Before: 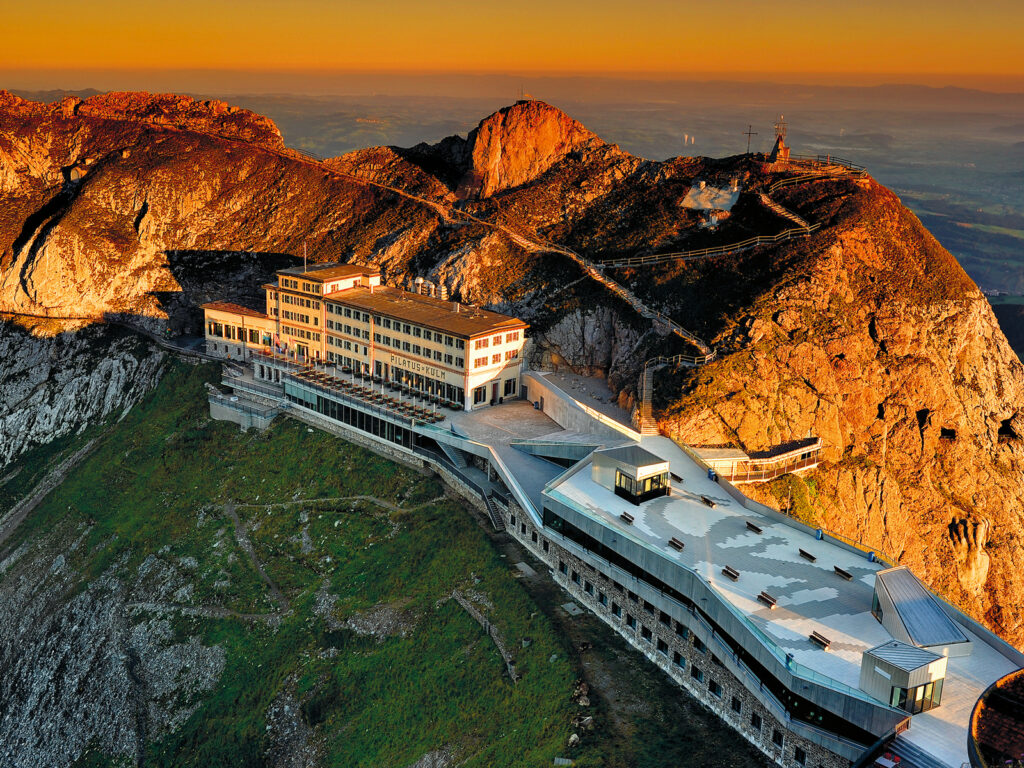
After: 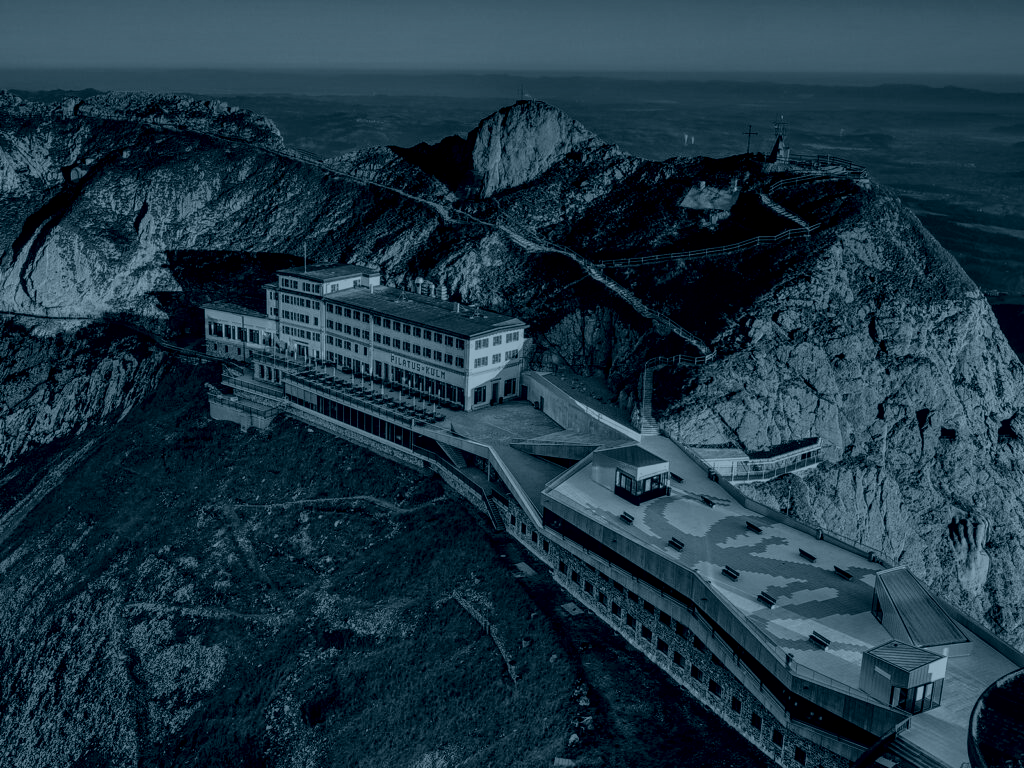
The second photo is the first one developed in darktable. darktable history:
tone equalizer: -8 EV -0.75 EV, -7 EV -0.7 EV, -6 EV -0.6 EV, -5 EV -0.4 EV, -3 EV 0.4 EV, -2 EV 0.6 EV, -1 EV 0.7 EV, +0 EV 0.75 EV, edges refinement/feathering 500, mask exposure compensation -1.57 EV, preserve details no
shadows and highlights: shadows 60, soften with gaussian
colorize: hue 194.4°, saturation 29%, source mix 61.75%, lightness 3.98%, version 1
local contrast: detail 130%
